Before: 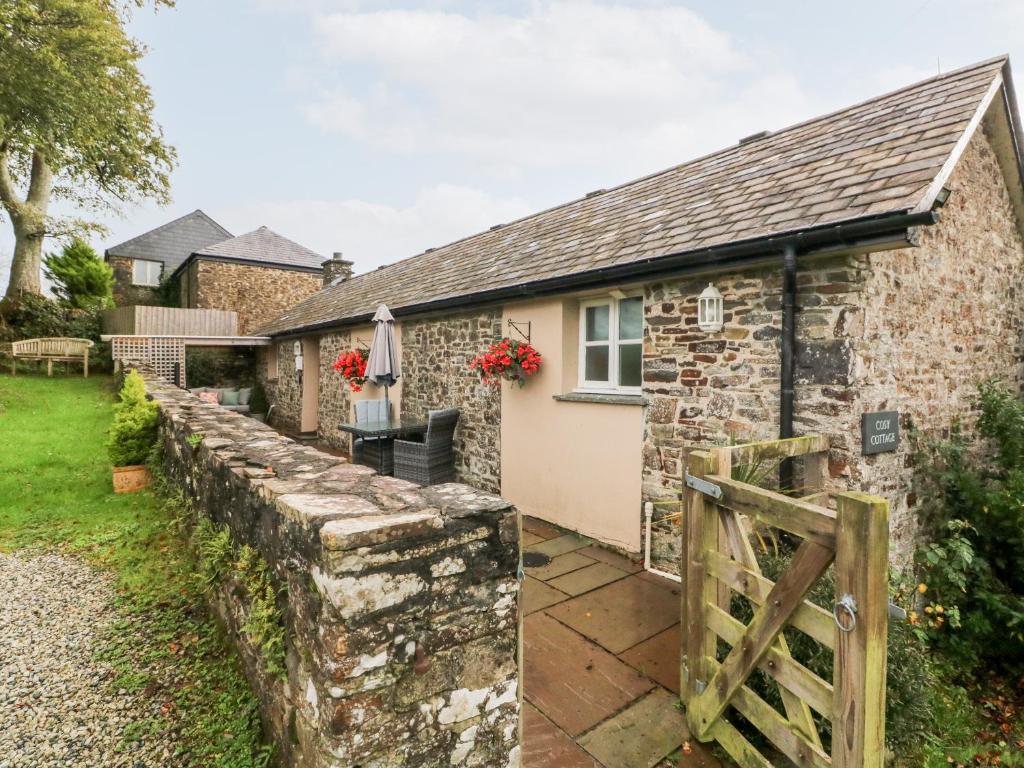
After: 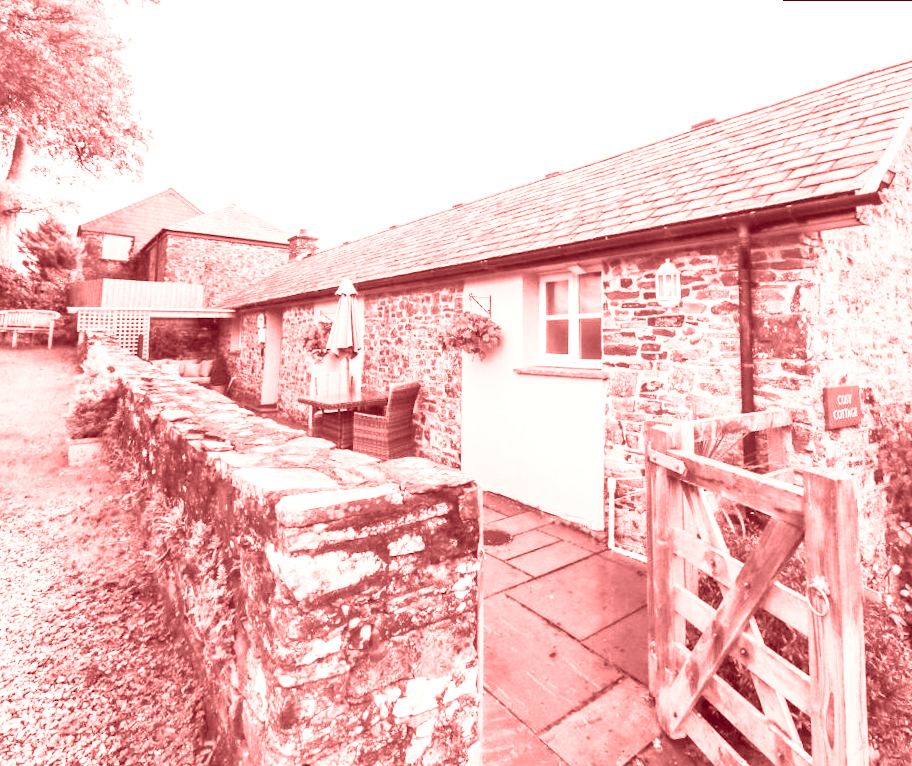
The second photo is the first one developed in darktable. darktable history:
crop: right 4.126%, bottom 0.031%
colorize: saturation 60%, source mix 100%
rotate and perspective: rotation 0.215°, lens shift (vertical) -0.139, crop left 0.069, crop right 0.939, crop top 0.002, crop bottom 0.996
contrast brightness saturation: contrast 0.43, brightness 0.56, saturation -0.19
